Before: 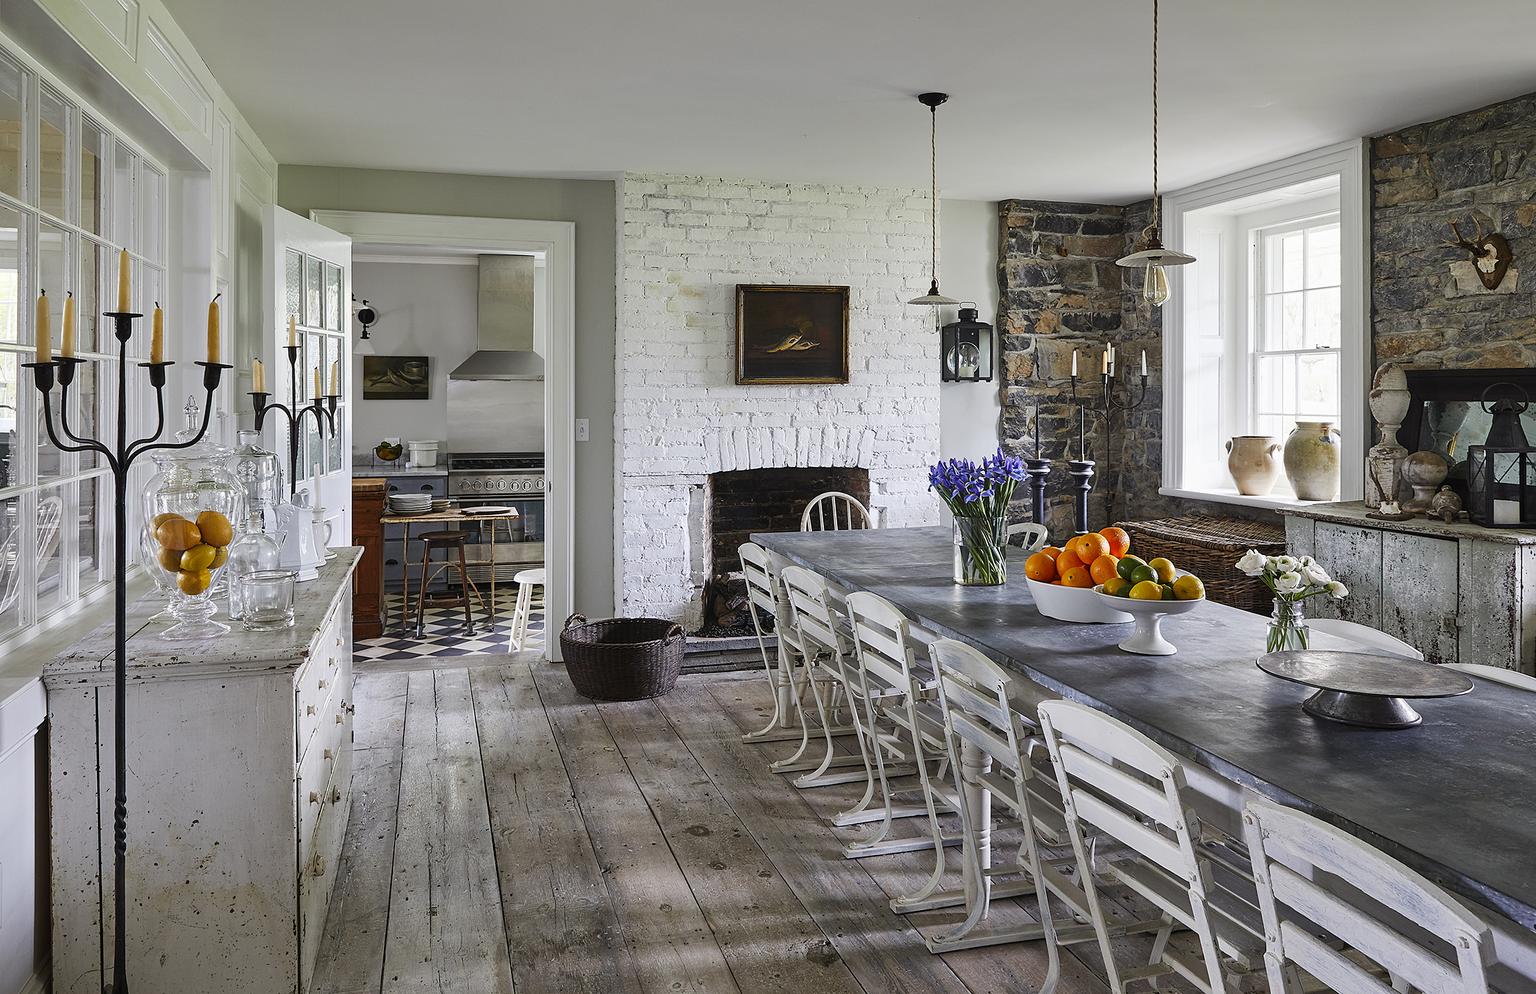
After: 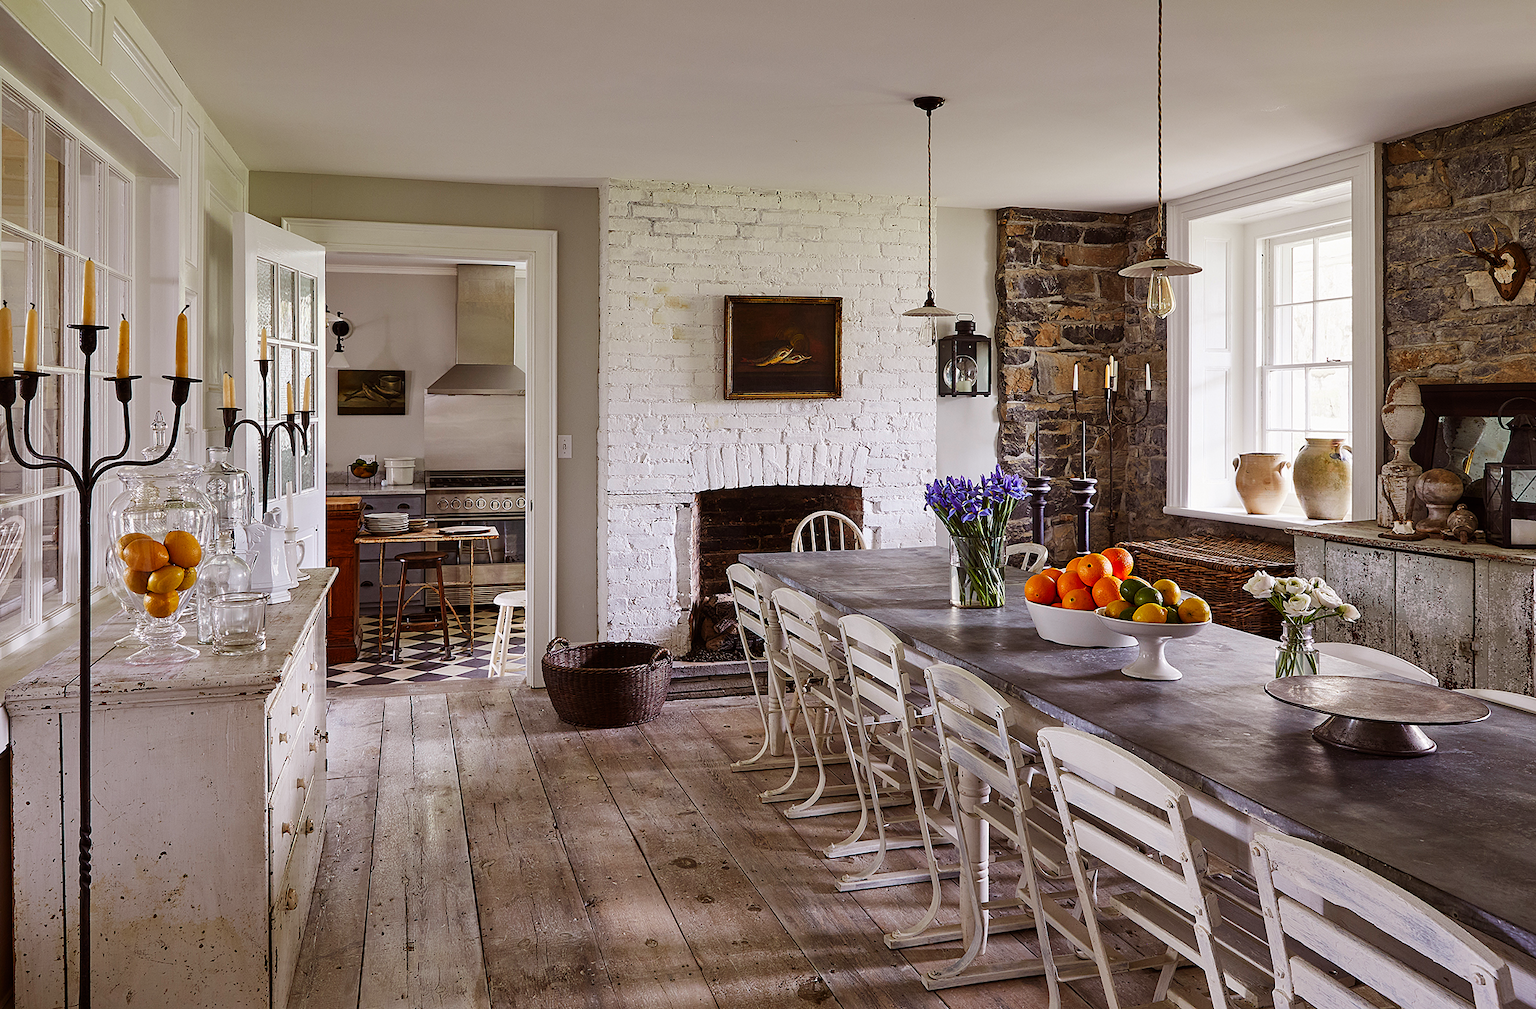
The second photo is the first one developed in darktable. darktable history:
rgb levels: mode RGB, independent channels, levels [[0, 0.5, 1], [0, 0.521, 1], [0, 0.536, 1]]
crop and rotate: left 2.536%, right 1.107%, bottom 2.246%
